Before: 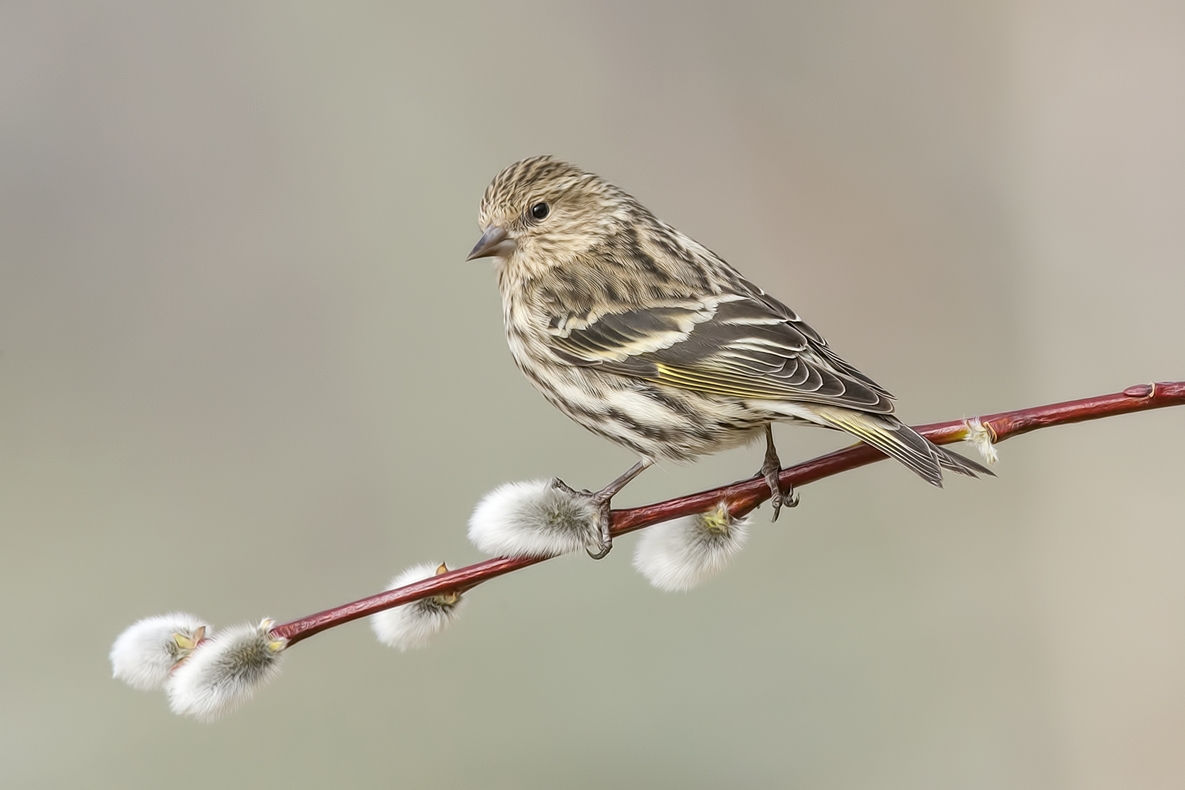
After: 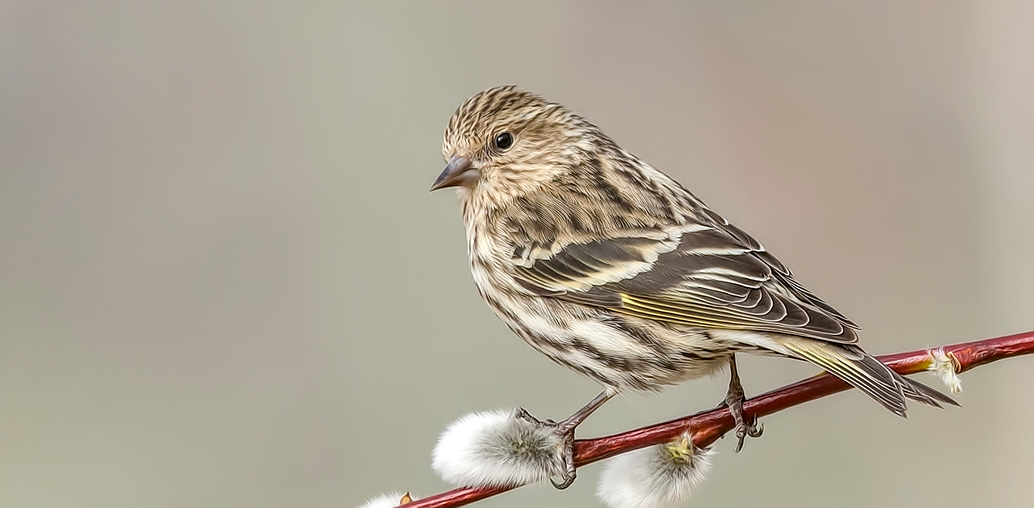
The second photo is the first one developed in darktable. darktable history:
crop: left 3.09%, top 8.963%, right 9.613%, bottom 26.683%
local contrast: on, module defaults
sharpen: radius 1.023, threshold 1.104
